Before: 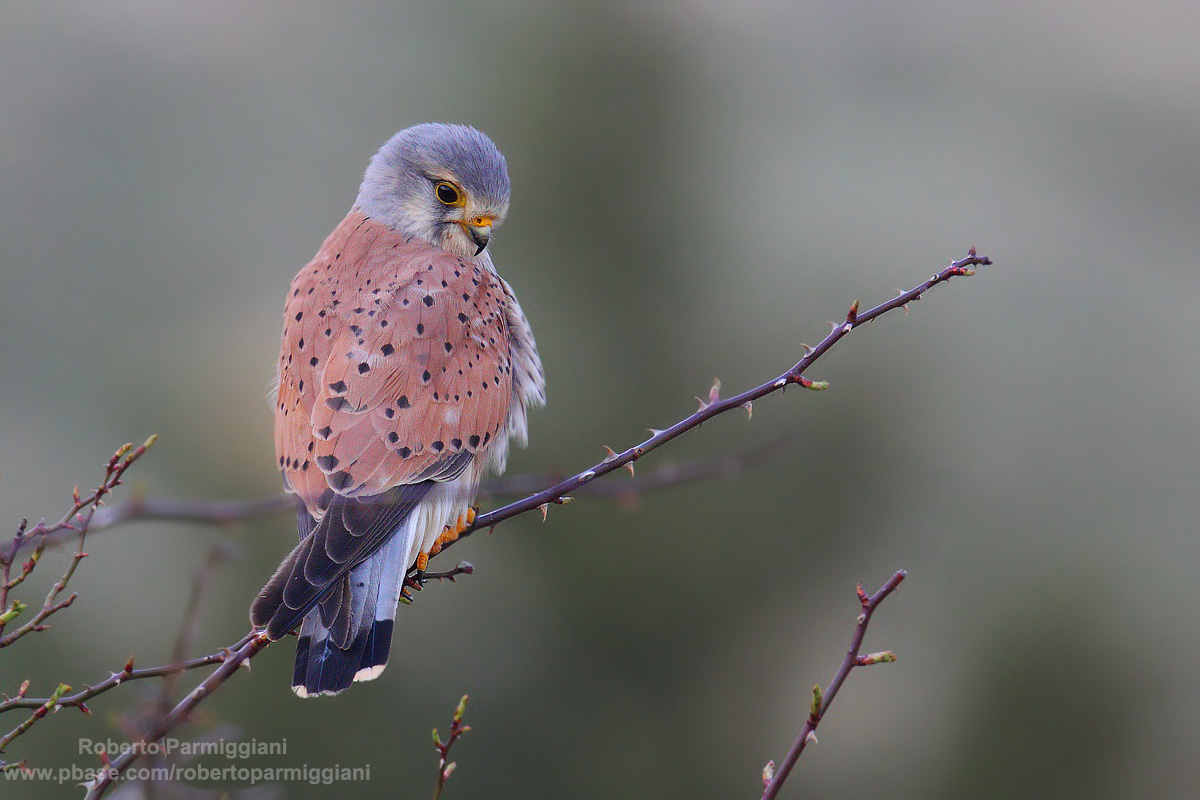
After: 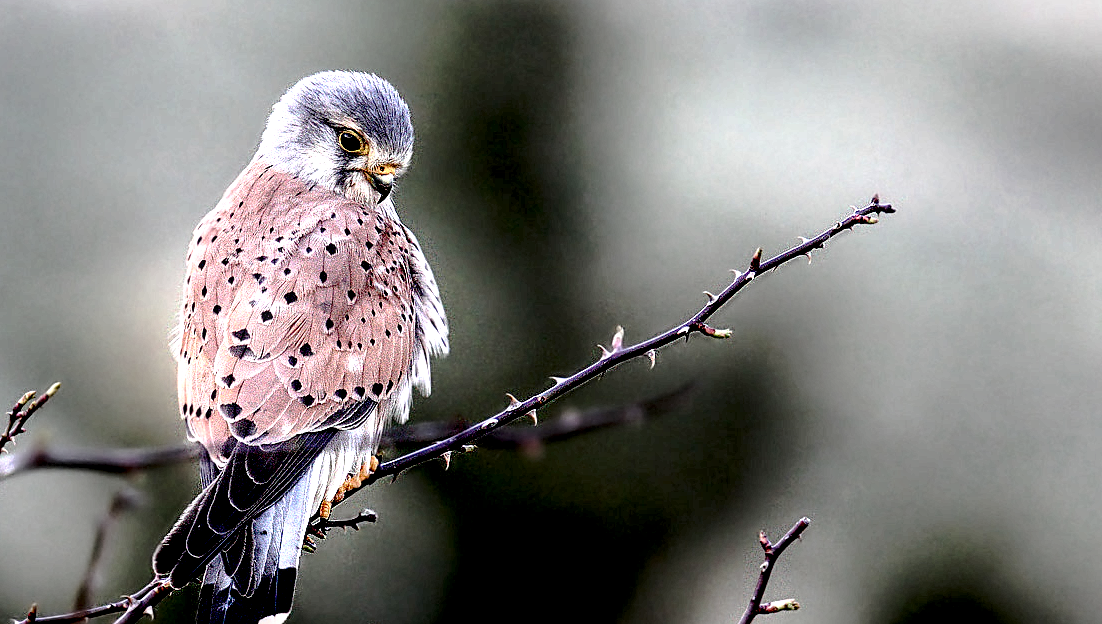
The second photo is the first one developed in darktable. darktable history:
tone curve: curves: ch0 [(0, 0) (0.003, 0.03) (0.011, 0.03) (0.025, 0.033) (0.044, 0.038) (0.069, 0.057) (0.1, 0.109) (0.136, 0.174) (0.177, 0.243) (0.224, 0.313) (0.277, 0.391) (0.335, 0.464) (0.399, 0.515) (0.468, 0.563) (0.543, 0.616) (0.623, 0.679) (0.709, 0.766) (0.801, 0.865) (0.898, 0.948) (1, 1)], preserve colors none
crop: left 8.131%, top 6.605%, bottom 15.375%
sharpen: on, module defaults
local contrast: highlights 81%, shadows 57%, detail 174%, midtone range 0.601
shadows and highlights: radius 93.42, shadows -13.79, white point adjustment 0.173, highlights 31.86, compress 48.34%, soften with gaussian
exposure: exposure -0.043 EV, compensate highlight preservation false
filmic rgb: black relative exposure -3.97 EV, white relative exposure 2.99 EV, hardness 3.01, contrast 1.496, color science v6 (2022)
contrast brightness saturation: contrast 0.281
